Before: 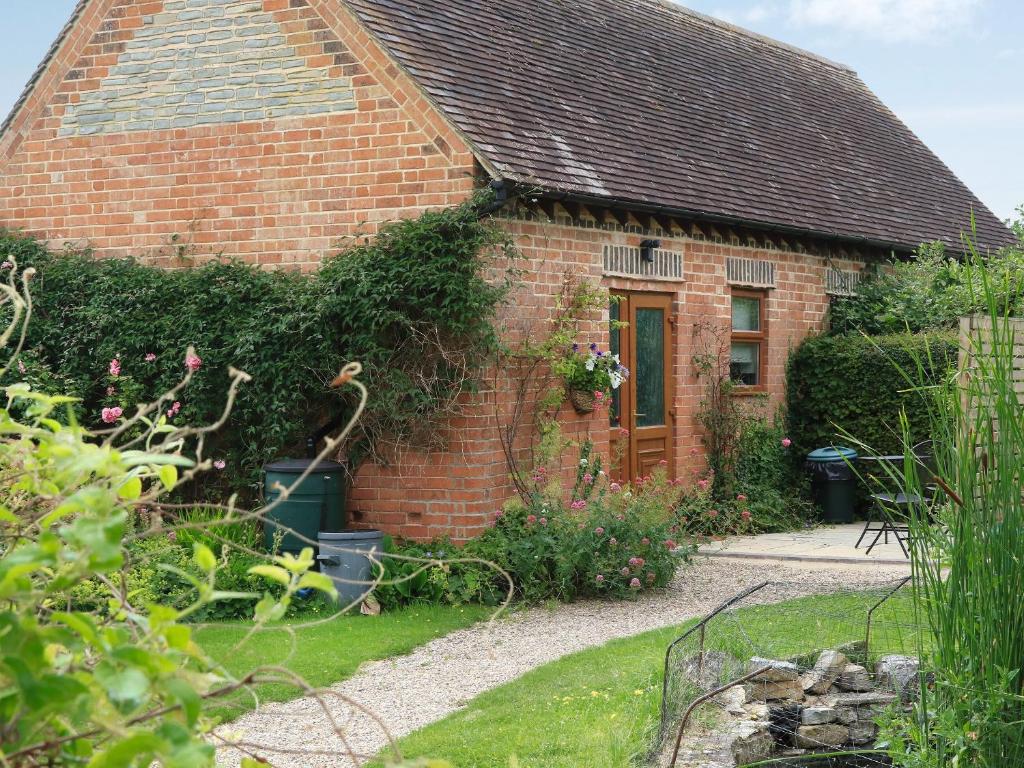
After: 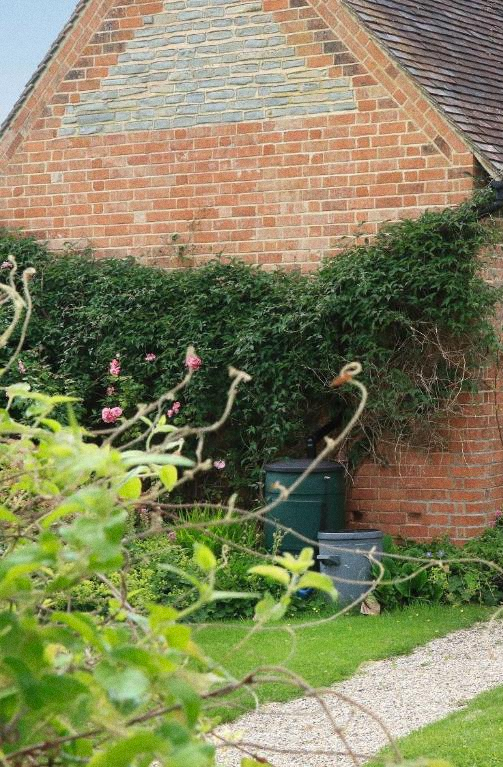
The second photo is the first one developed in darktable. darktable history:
crop and rotate: left 0%, top 0%, right 50.845%
grain: on, module defaults
